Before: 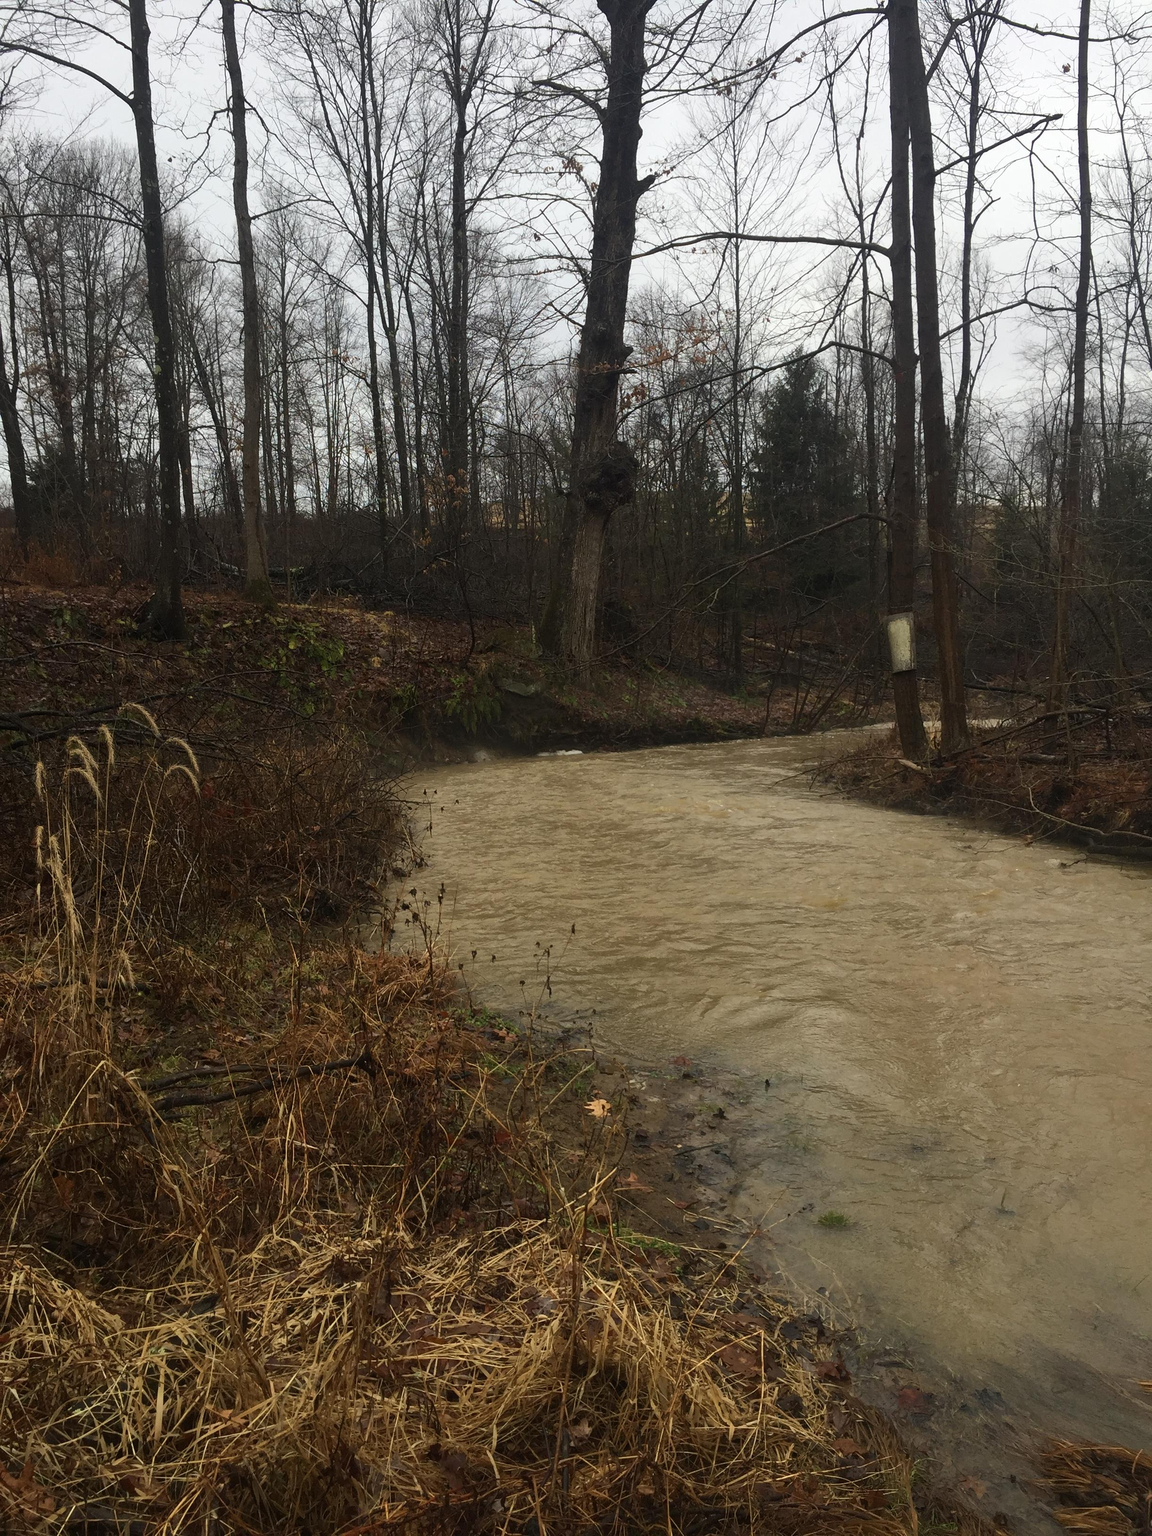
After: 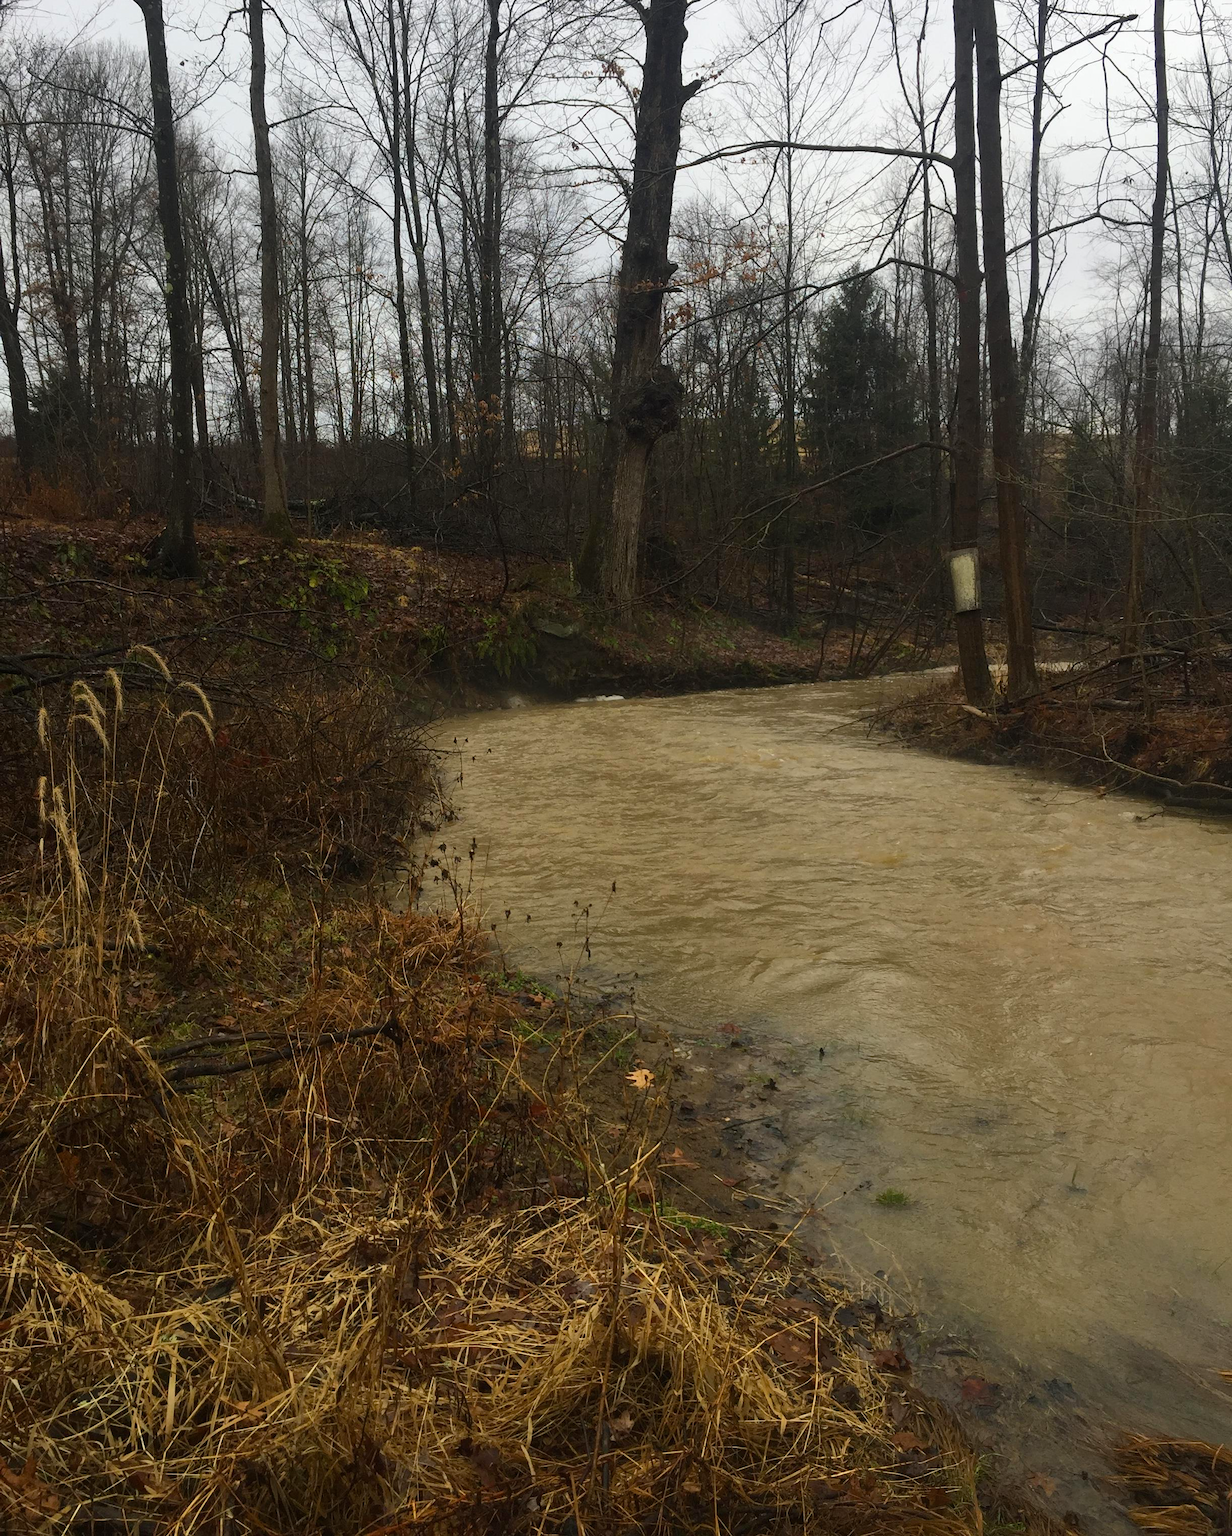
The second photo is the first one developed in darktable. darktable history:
exposure: exposure -0.043 EV, compensate exposure bias true, compensate highlight preservation false
crop and rotate: top 6.579%
color balance rgb: shadows lift › chroma 0.802%, shadows lift › hue 113.4°, perceptual saturation grading › global saturation 18.476%
